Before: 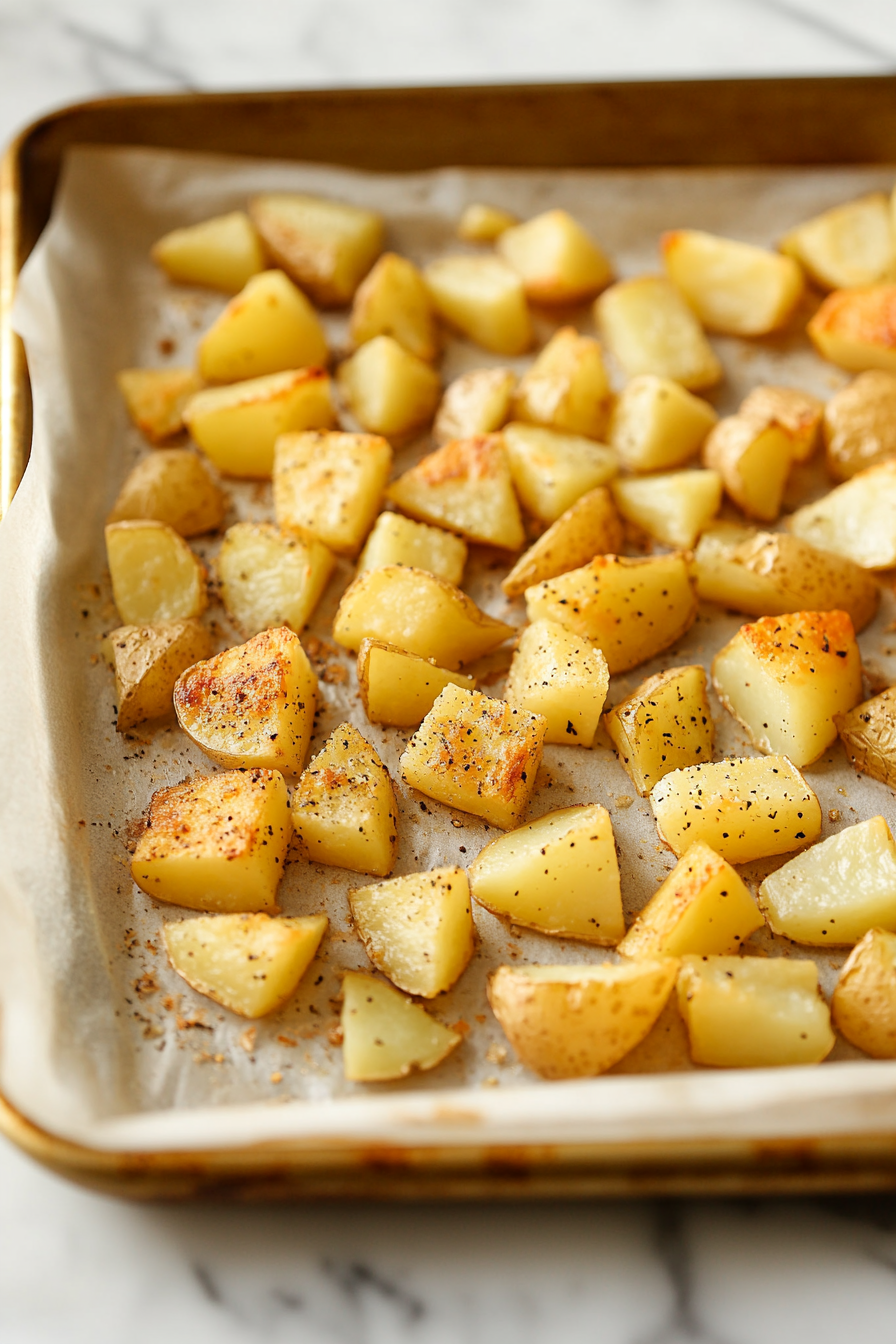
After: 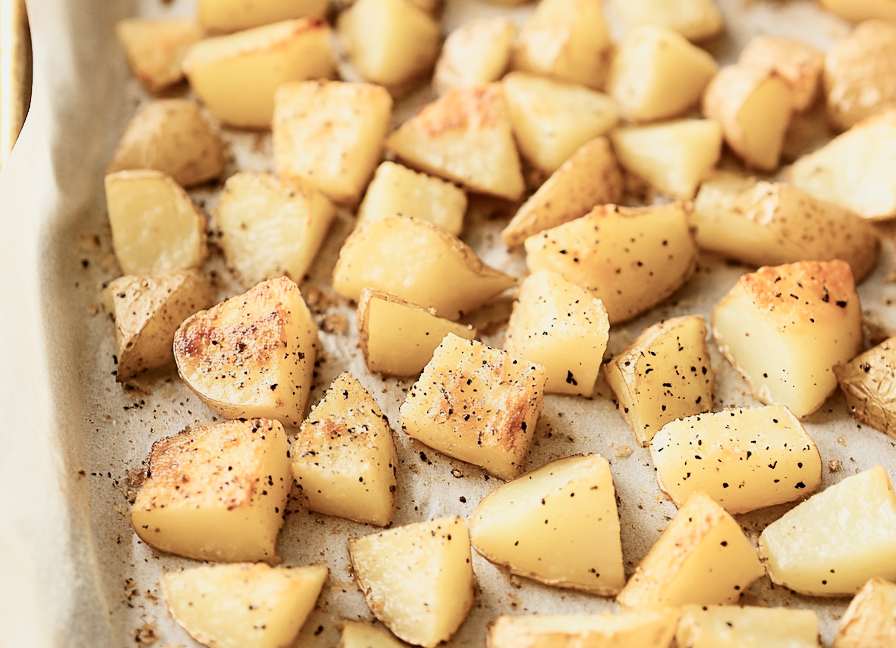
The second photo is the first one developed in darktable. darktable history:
exposure: black level correction 0.001, exposure 0.5 EV, compensate exposure bias true, compensate highlight preservation false
crop and rotate: top 26.082%, bottom 25.644%
contrast brightness saturation: contrast 0.251, saturation -0.316
filmic rgb: black relative exposure -16 EV, white relative exposure 4.93 EV, hardness 6.23, color science v6 (2022)
